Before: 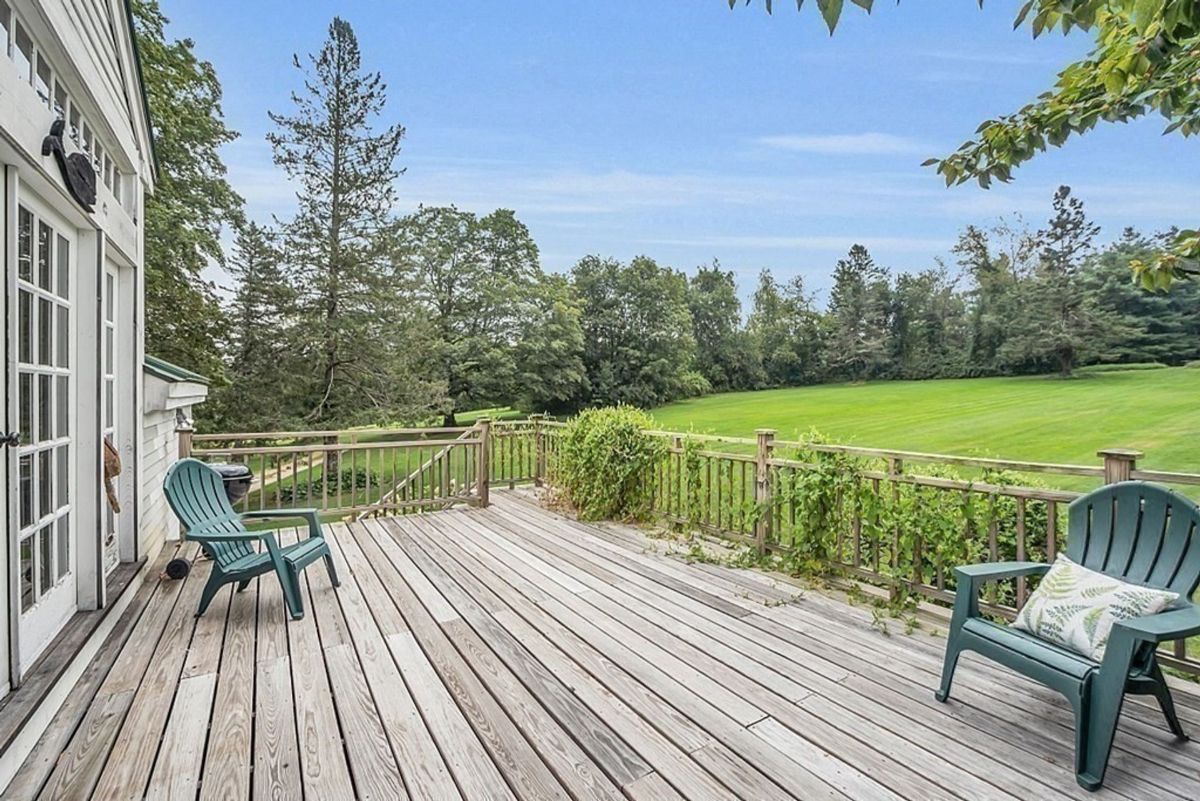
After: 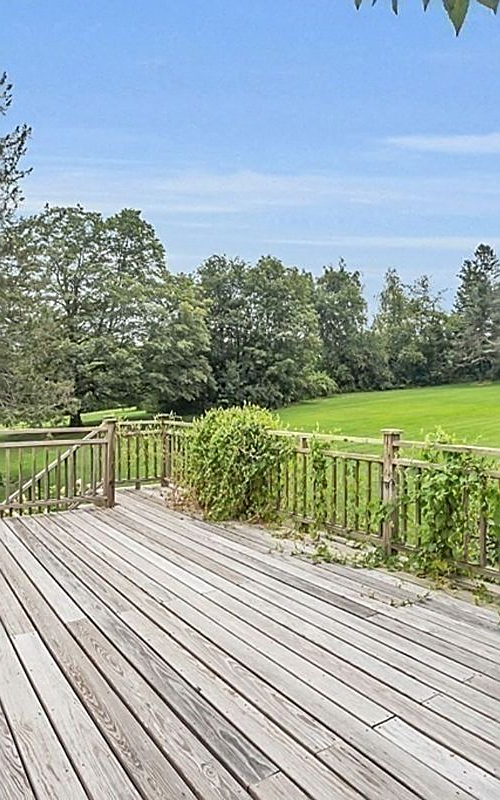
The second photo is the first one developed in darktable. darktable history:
crop: left 31.229%, right 27.105%
sharpen: on, module defaults
